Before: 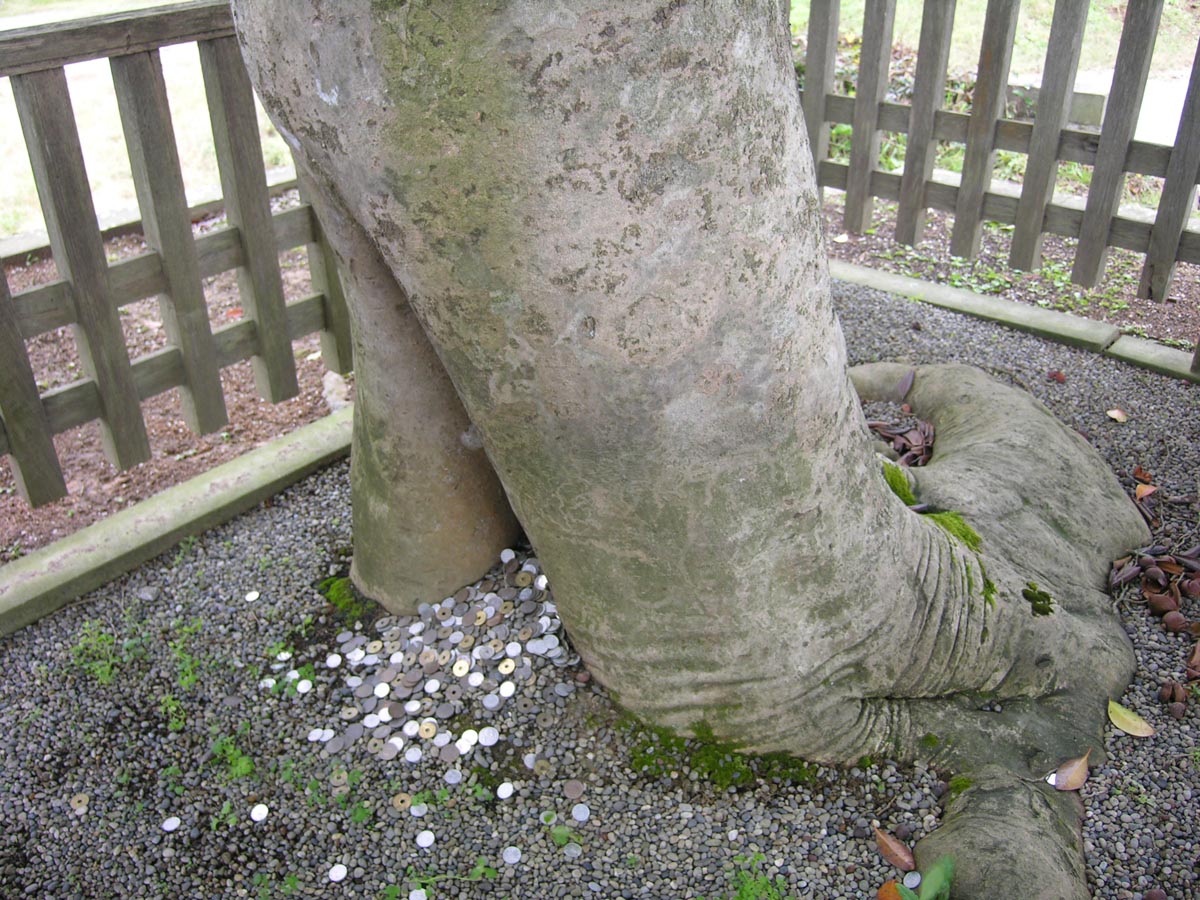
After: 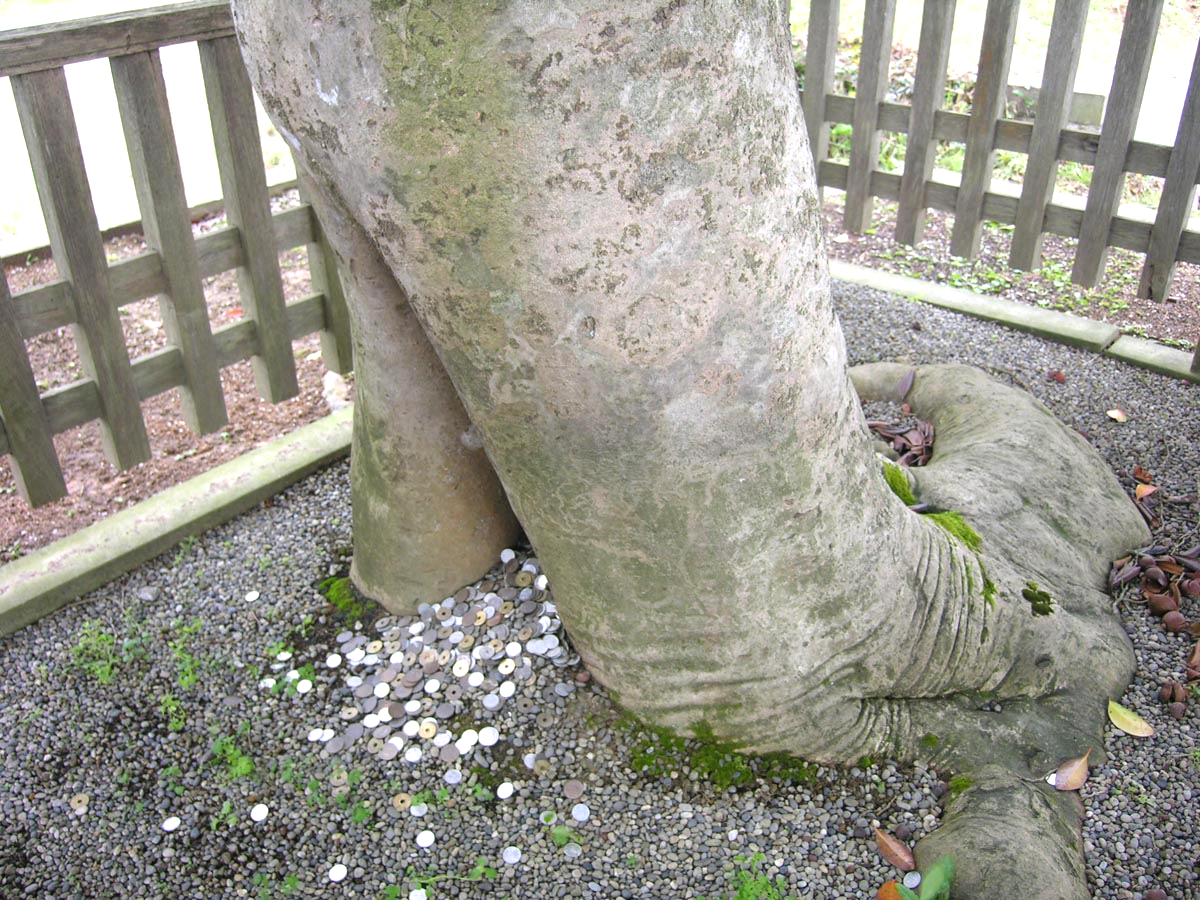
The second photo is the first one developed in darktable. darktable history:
tone equalizer: on, module defaults
exposure: black level correction 0, exposure 0.499 EV, compensate highlight preservation false
